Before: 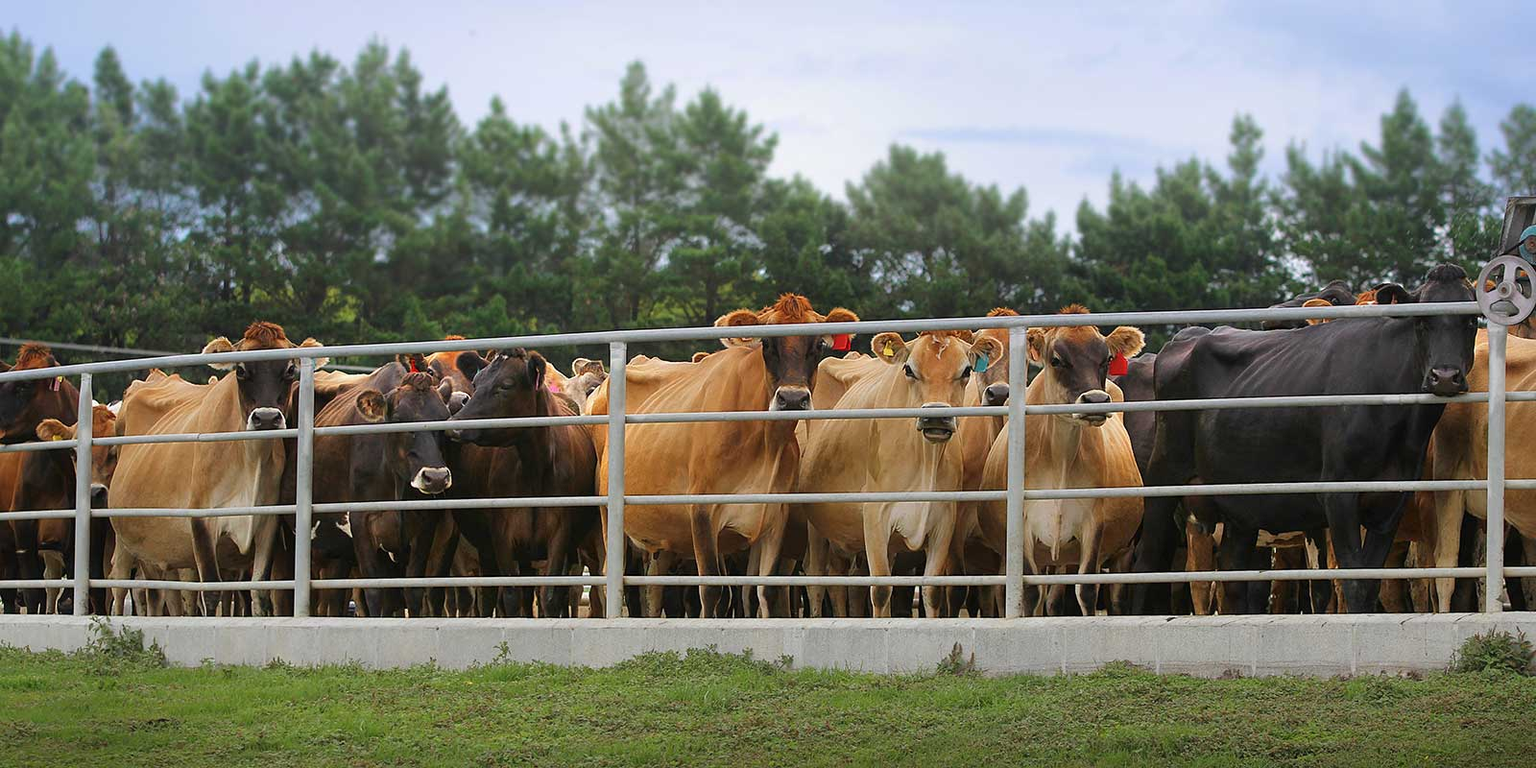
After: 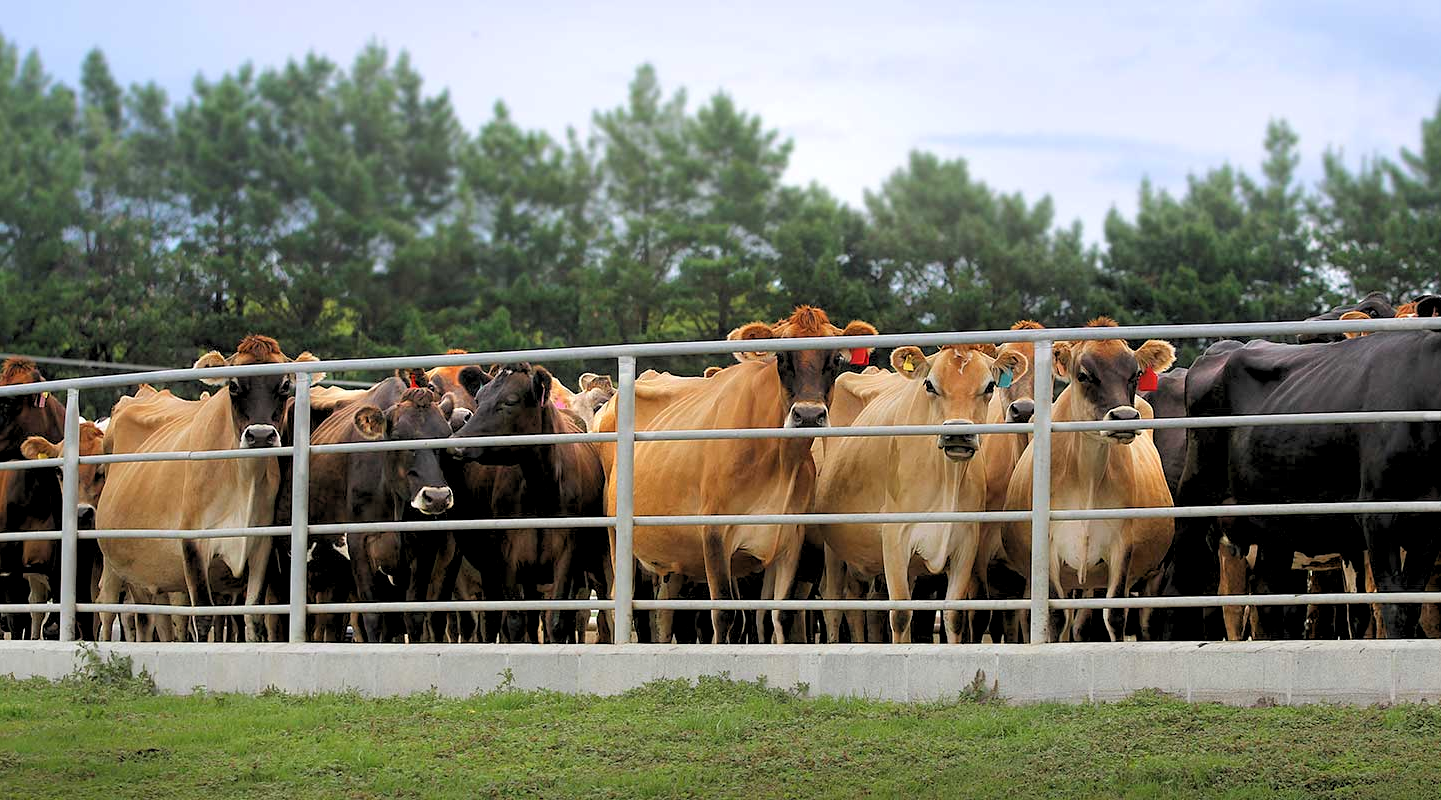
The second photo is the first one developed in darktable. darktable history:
crop and rotate: left 1.088%, right 8.807%
rgb levels: levels [[0.013, 0.434, 0.89], [0, 0.5, 1], [0, 0.5, 1]]
